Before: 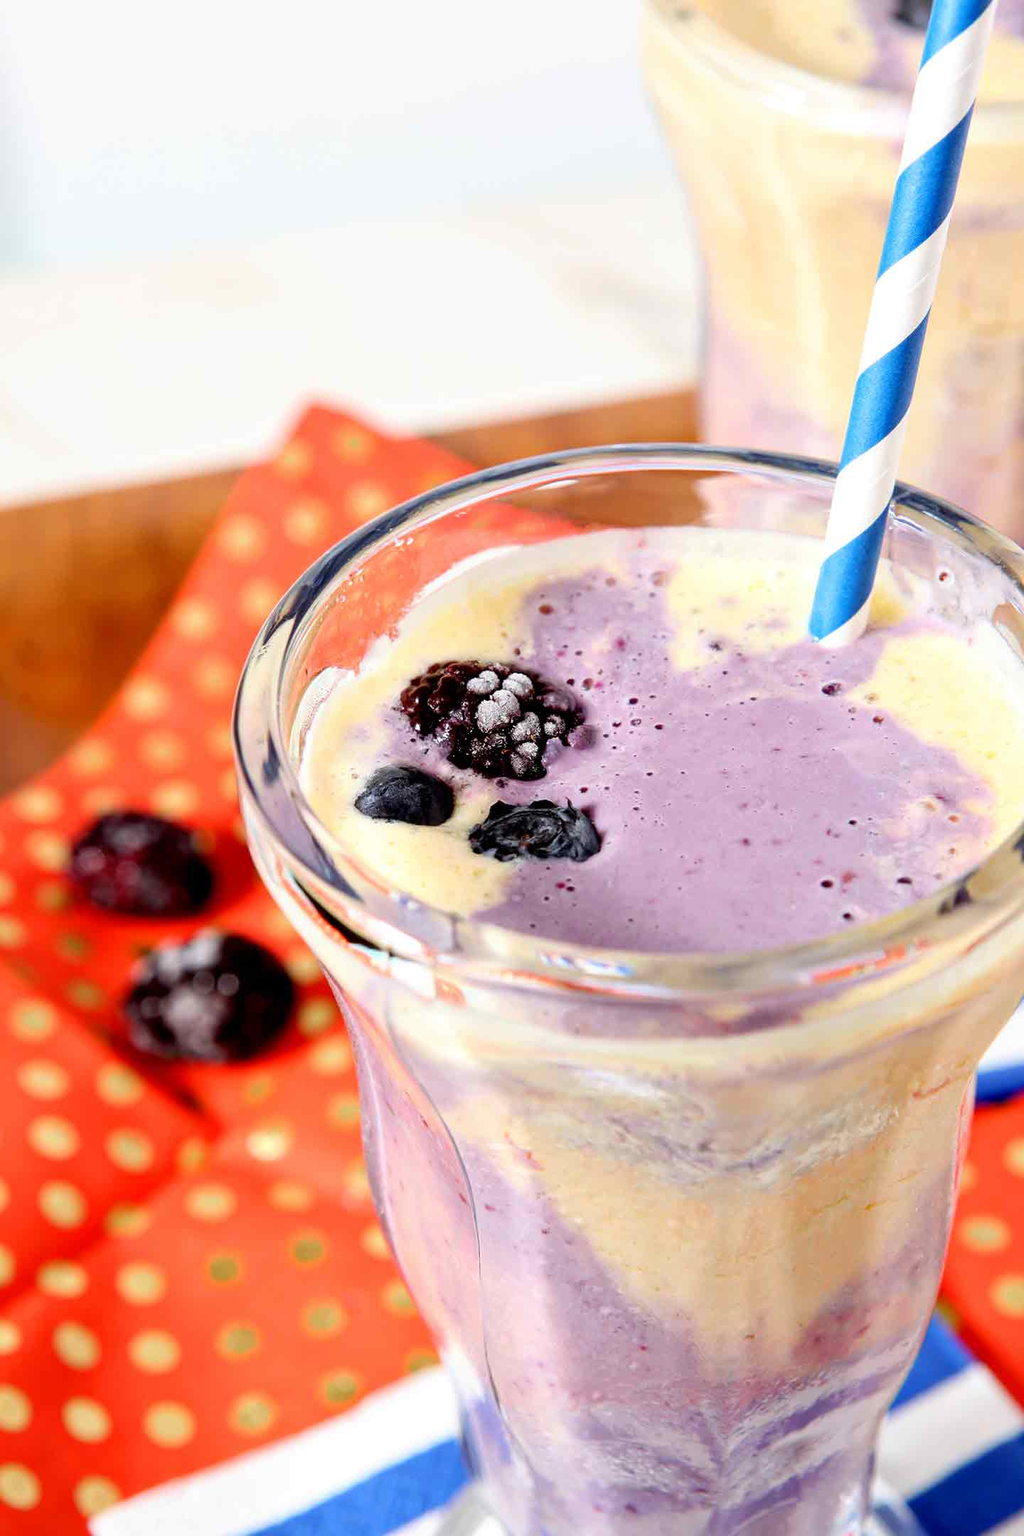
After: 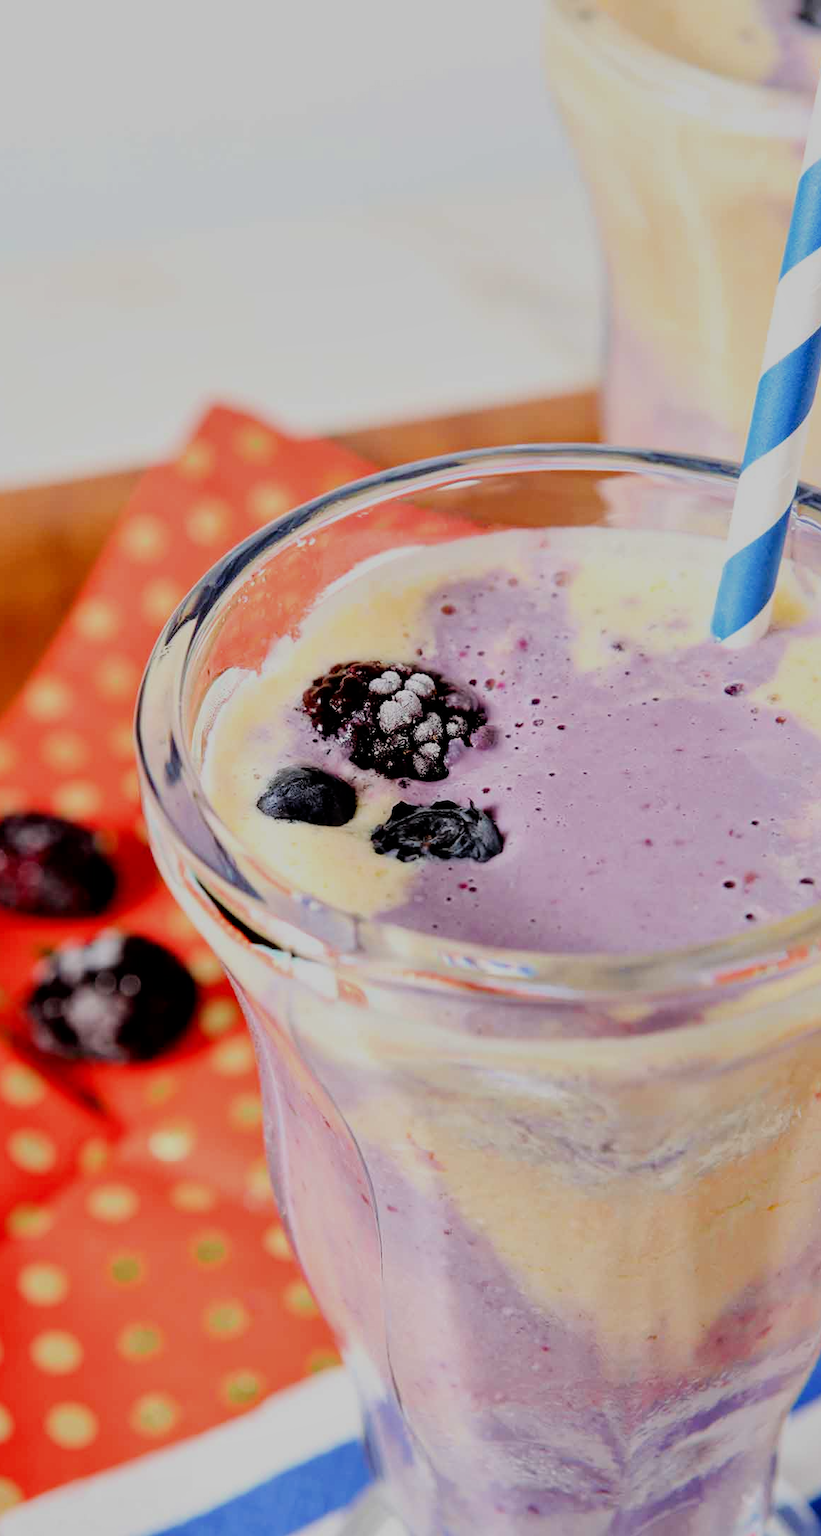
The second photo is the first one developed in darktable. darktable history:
filmic rgb: black relative exposure -7.65 EV, white relative exposure 4.56 EV, hardness 3.61
shadows and highlights: shadows -20.3, white point adjustment -1.95, highlights -35.05
crop and rotate: left 9.6%, right 10.172%
